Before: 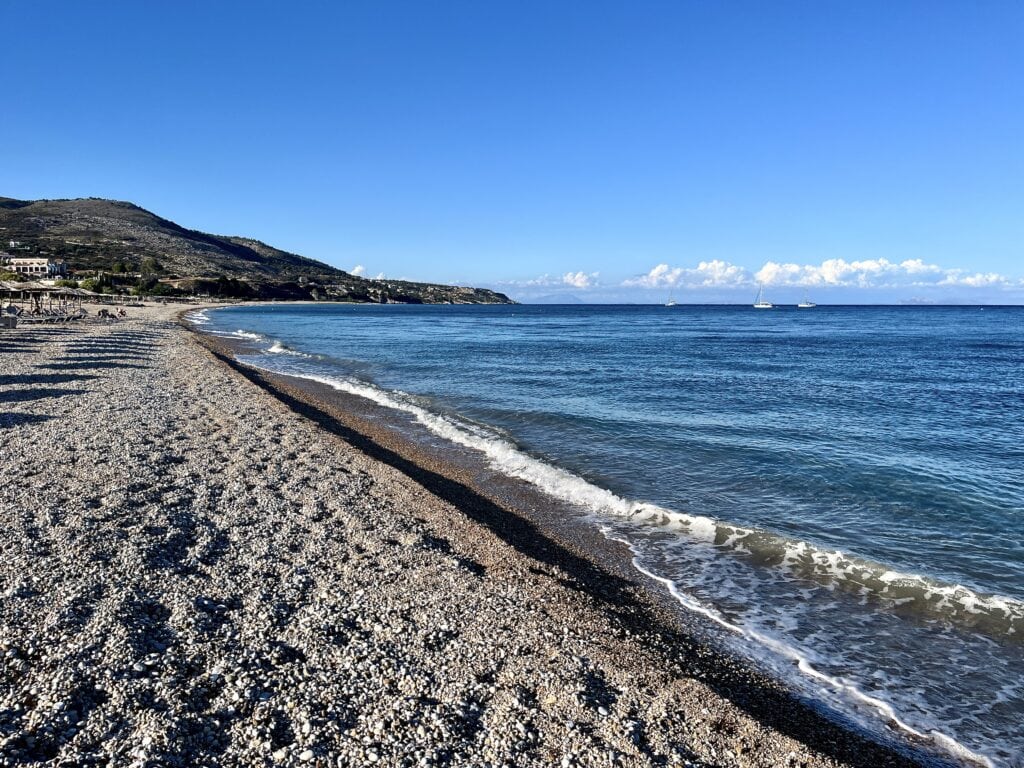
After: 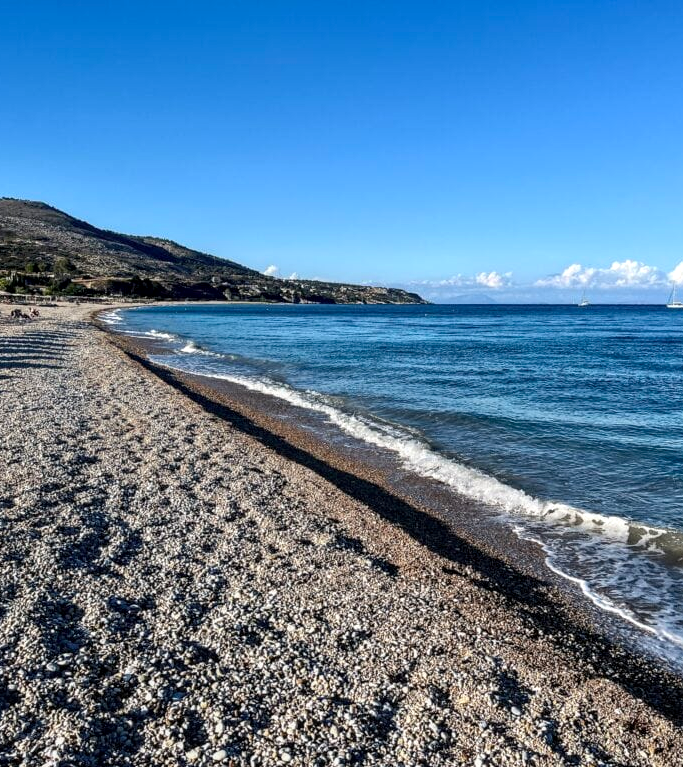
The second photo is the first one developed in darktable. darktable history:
local contrast: on, module defaults
crop and rotate: left 8.593%, right 24.614%
